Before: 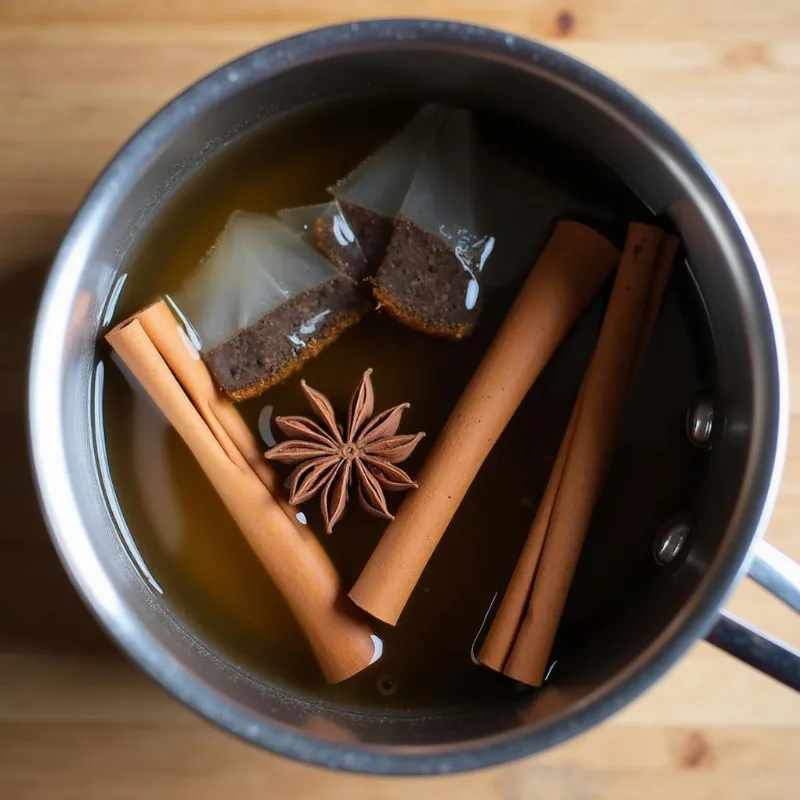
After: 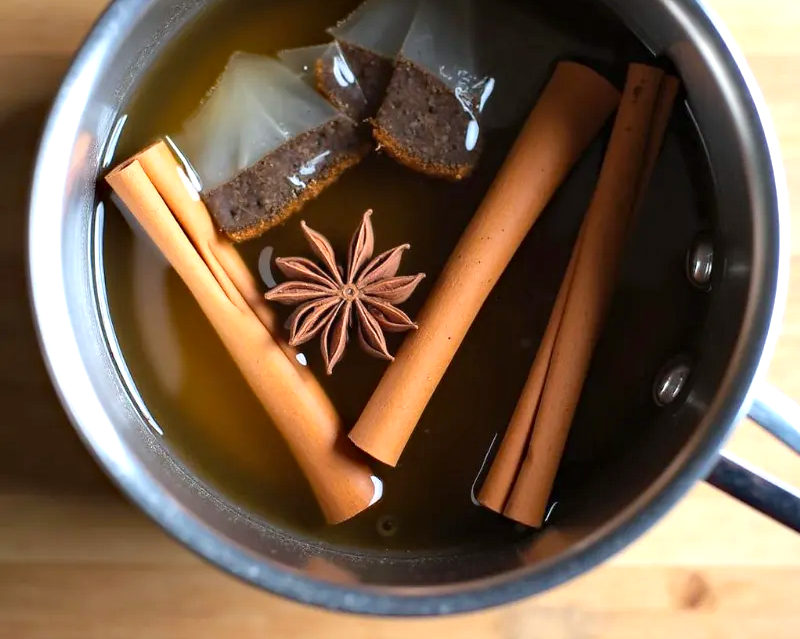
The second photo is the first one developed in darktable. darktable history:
crop and rotate: top 20.03%
exposure: black level correction 0, exposure 0.691 EV, compensate highlight preservation false
haze removal: compatibility mode true, adaptive false
